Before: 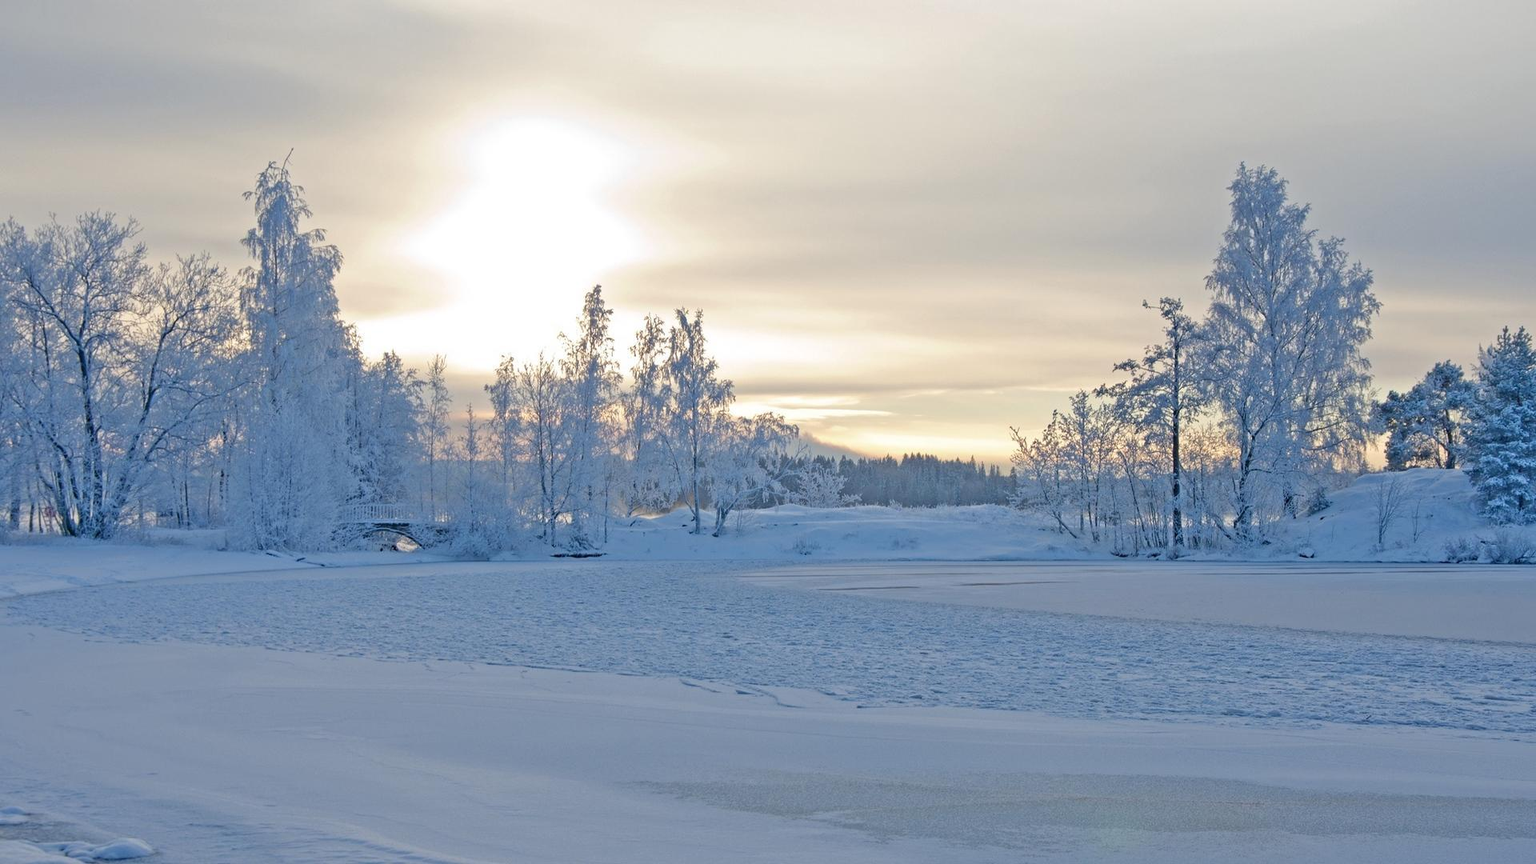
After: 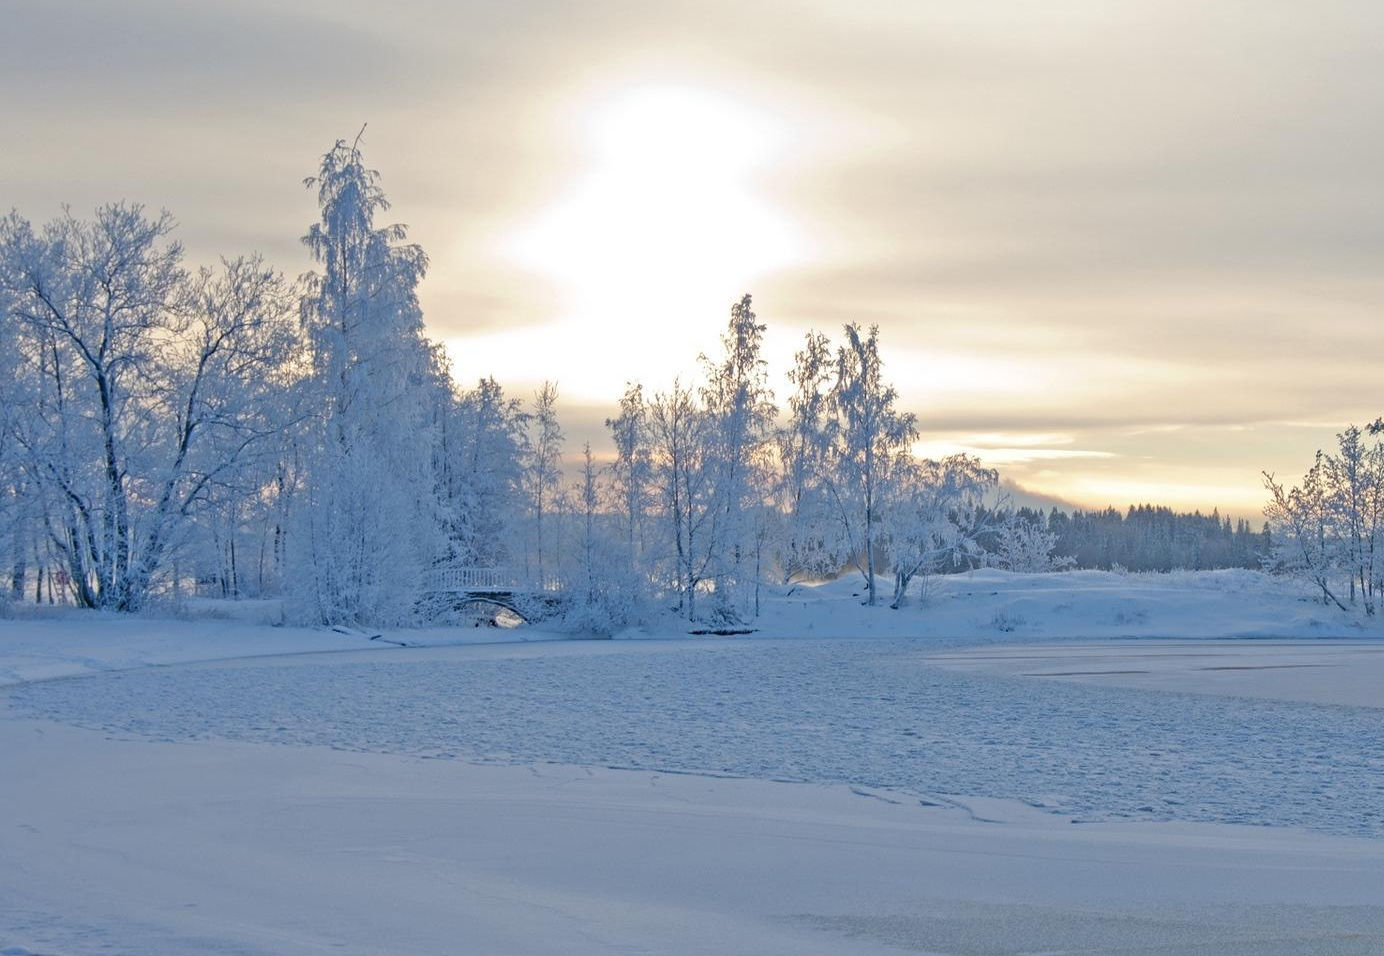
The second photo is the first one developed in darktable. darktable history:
crop: top 5.749%, right 27.852%, bottom 5.683%
